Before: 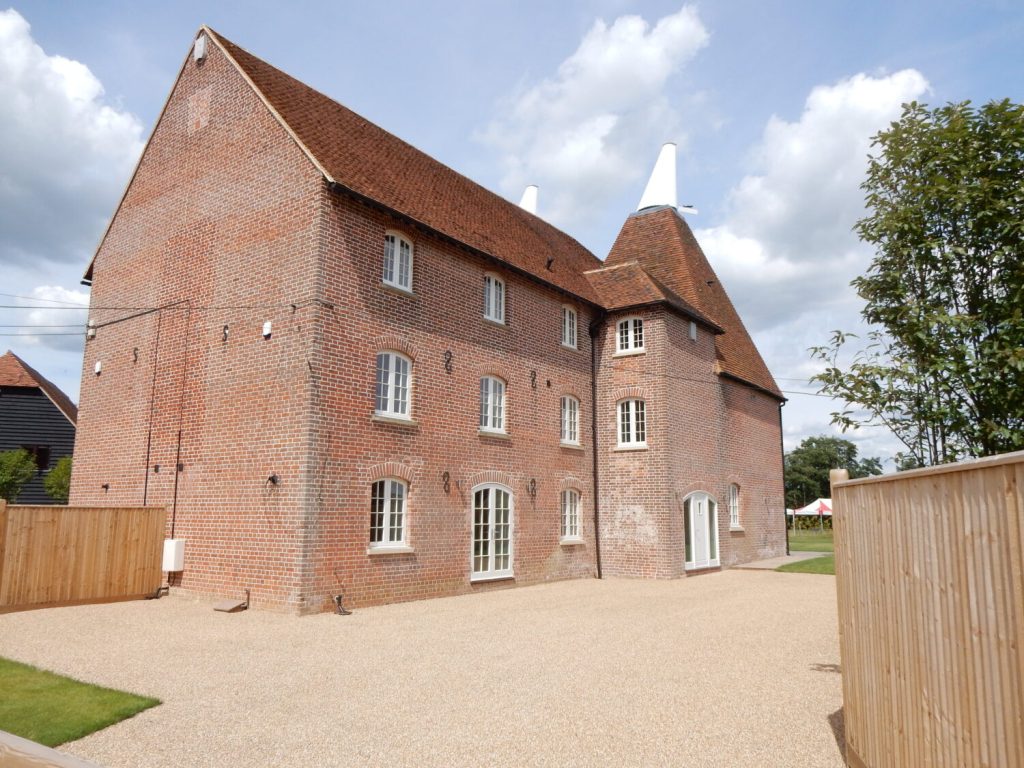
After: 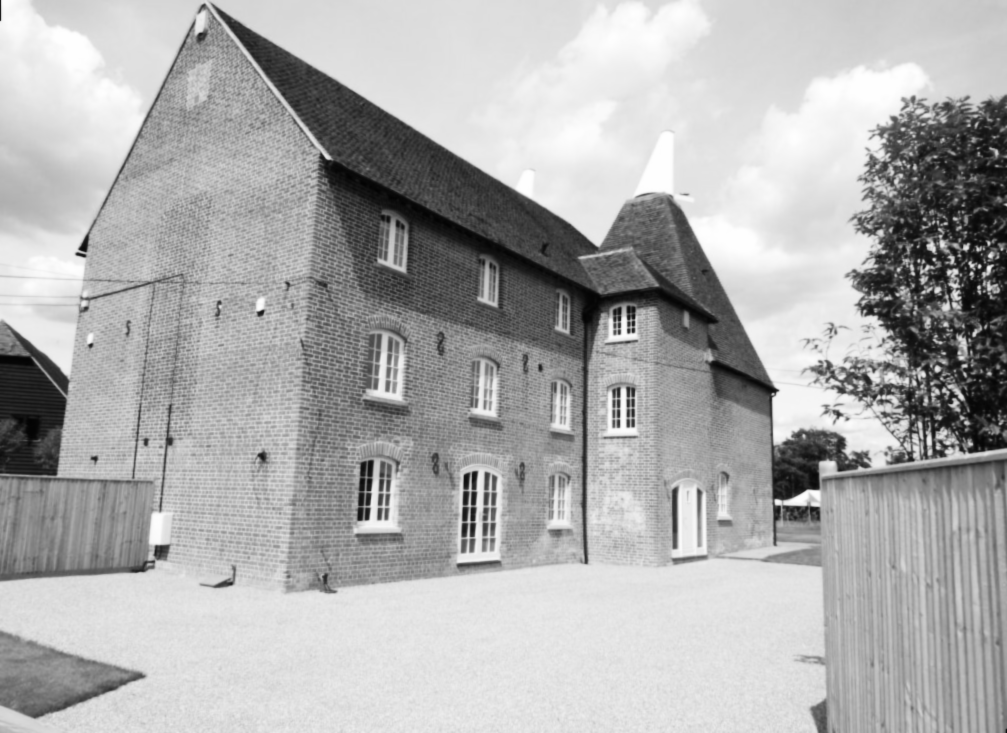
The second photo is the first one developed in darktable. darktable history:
lowpass: radius 0.76, contrast 1.56, saturation 0, unbound 0
white balance: red 0.871, blue 1.249
rotate and perspective: rotation 1.57°, crop left 0.018, crop right 0.982, crop top 0.039, crop bottom 0.961
